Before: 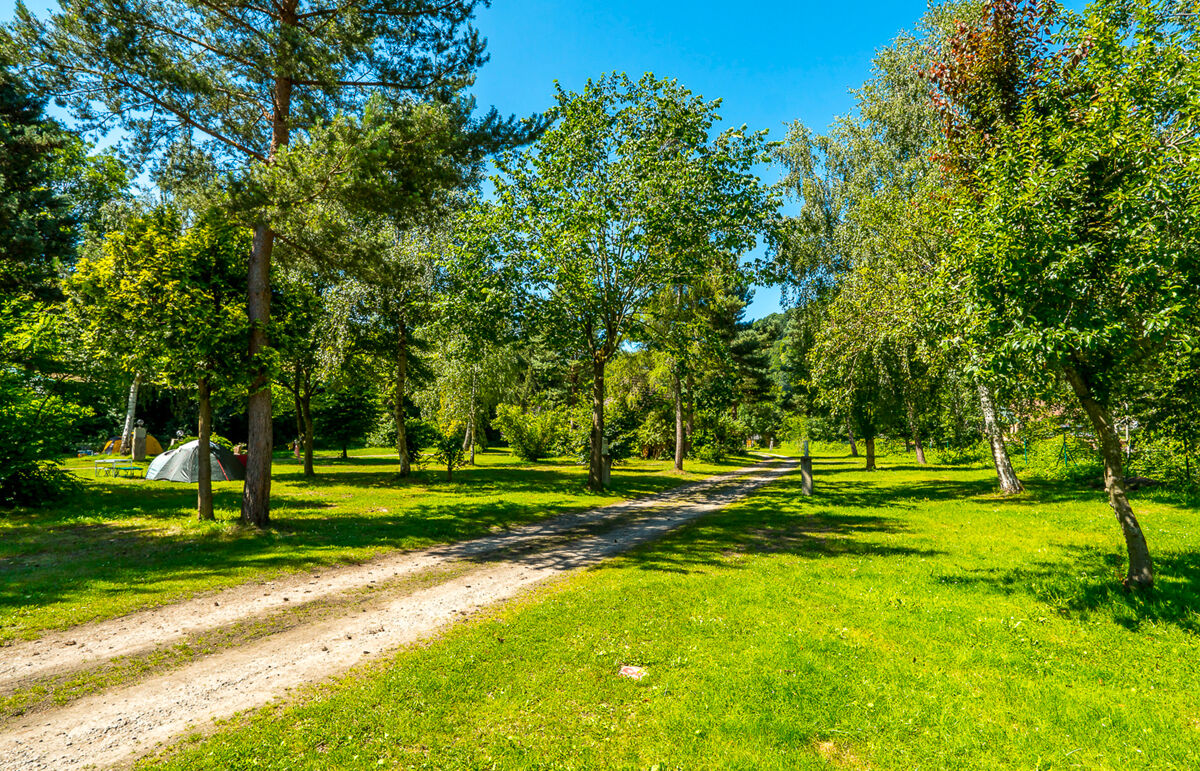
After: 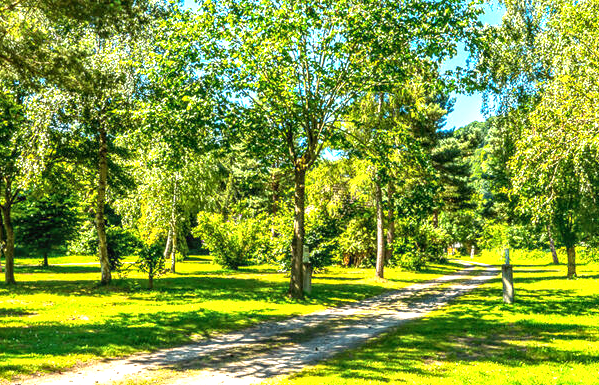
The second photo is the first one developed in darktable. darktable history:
exposure: black level correction 0, exposure 1.3 EV, compensate exposure bias true, compensate highlight preservation false
local contrast: on, module defaults
crop: left 25%, top 25%, right 25%, bottom 25%
